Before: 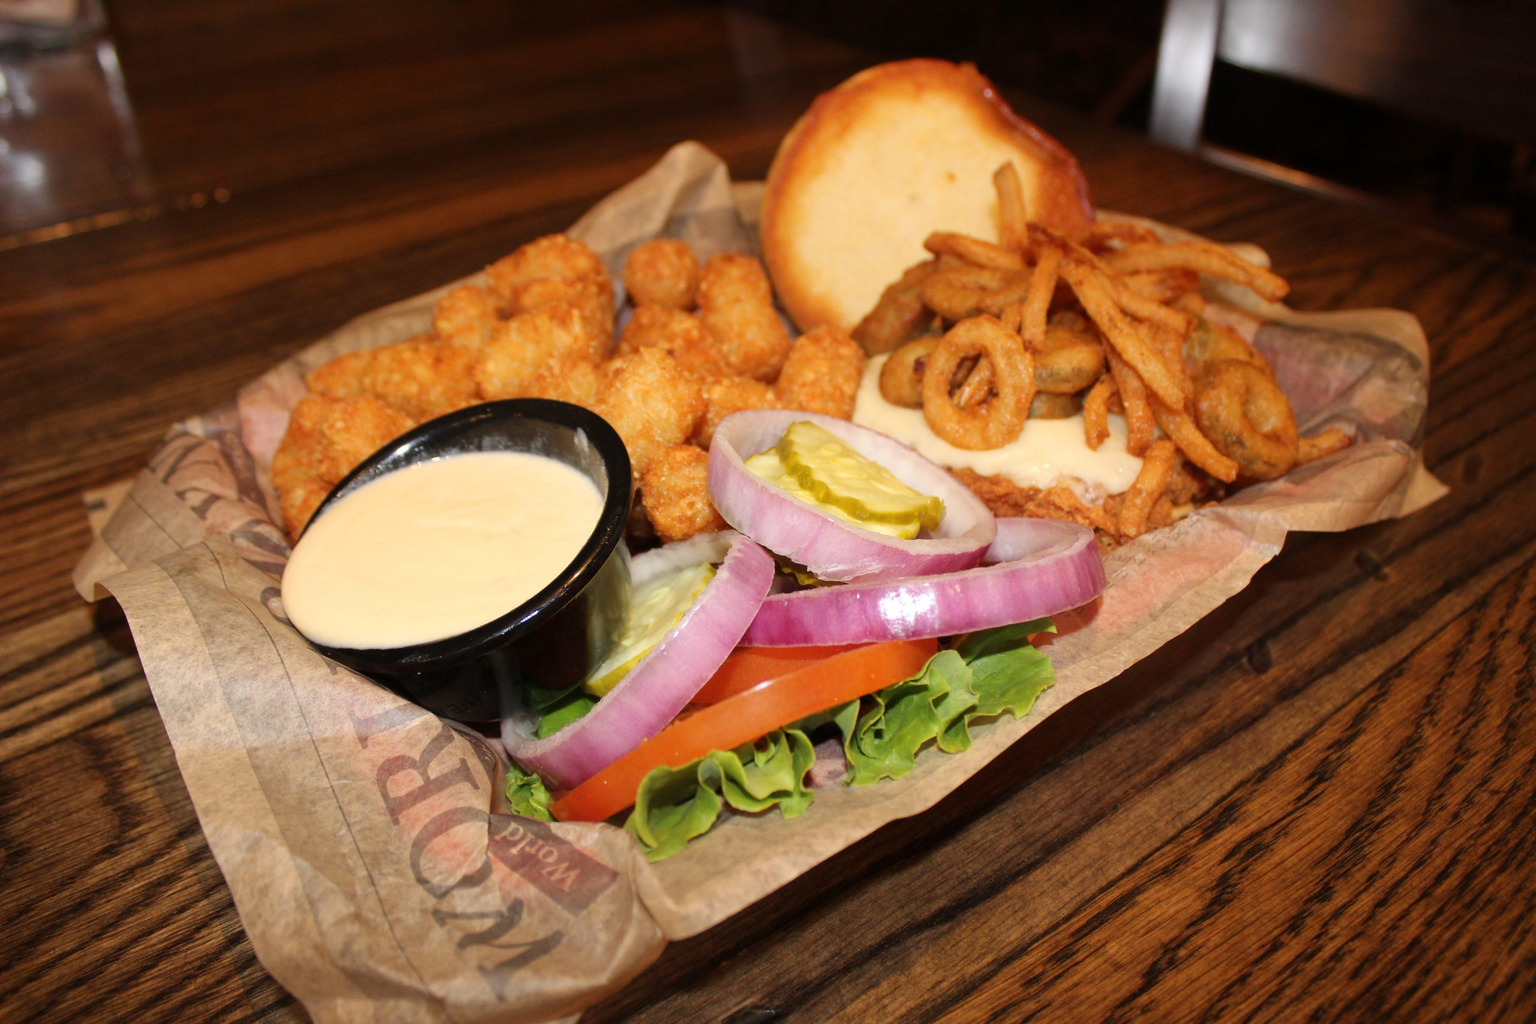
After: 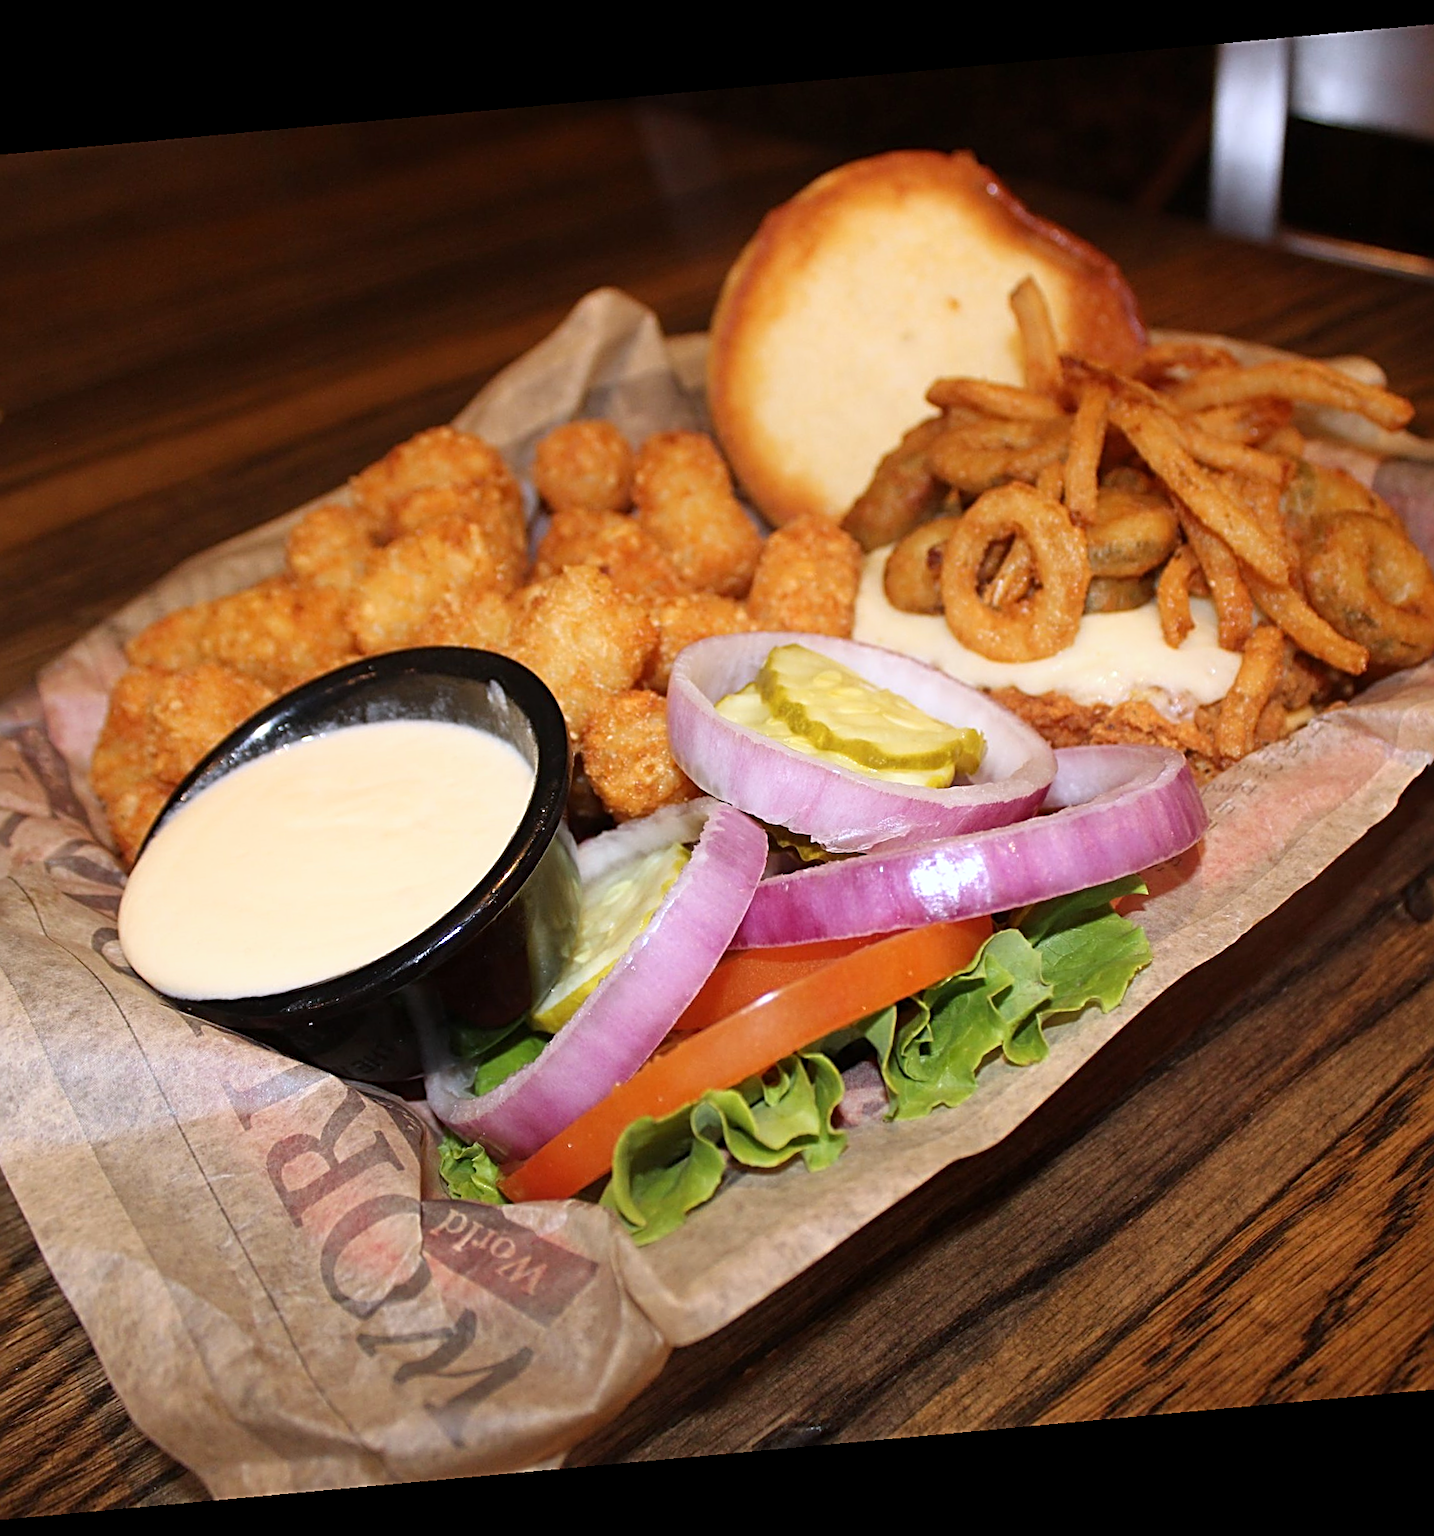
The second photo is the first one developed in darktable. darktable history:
rotate and perspective: rotation -5.2°, automatic cropping off
shadows and highlights: shadows 0, highlights 40
sharpen: radius 3.025, amount 0.757
white balance: red 0.967, blue 1.119, emerald 0.756
crop and rotate: left 15.055%, right 18.278%
